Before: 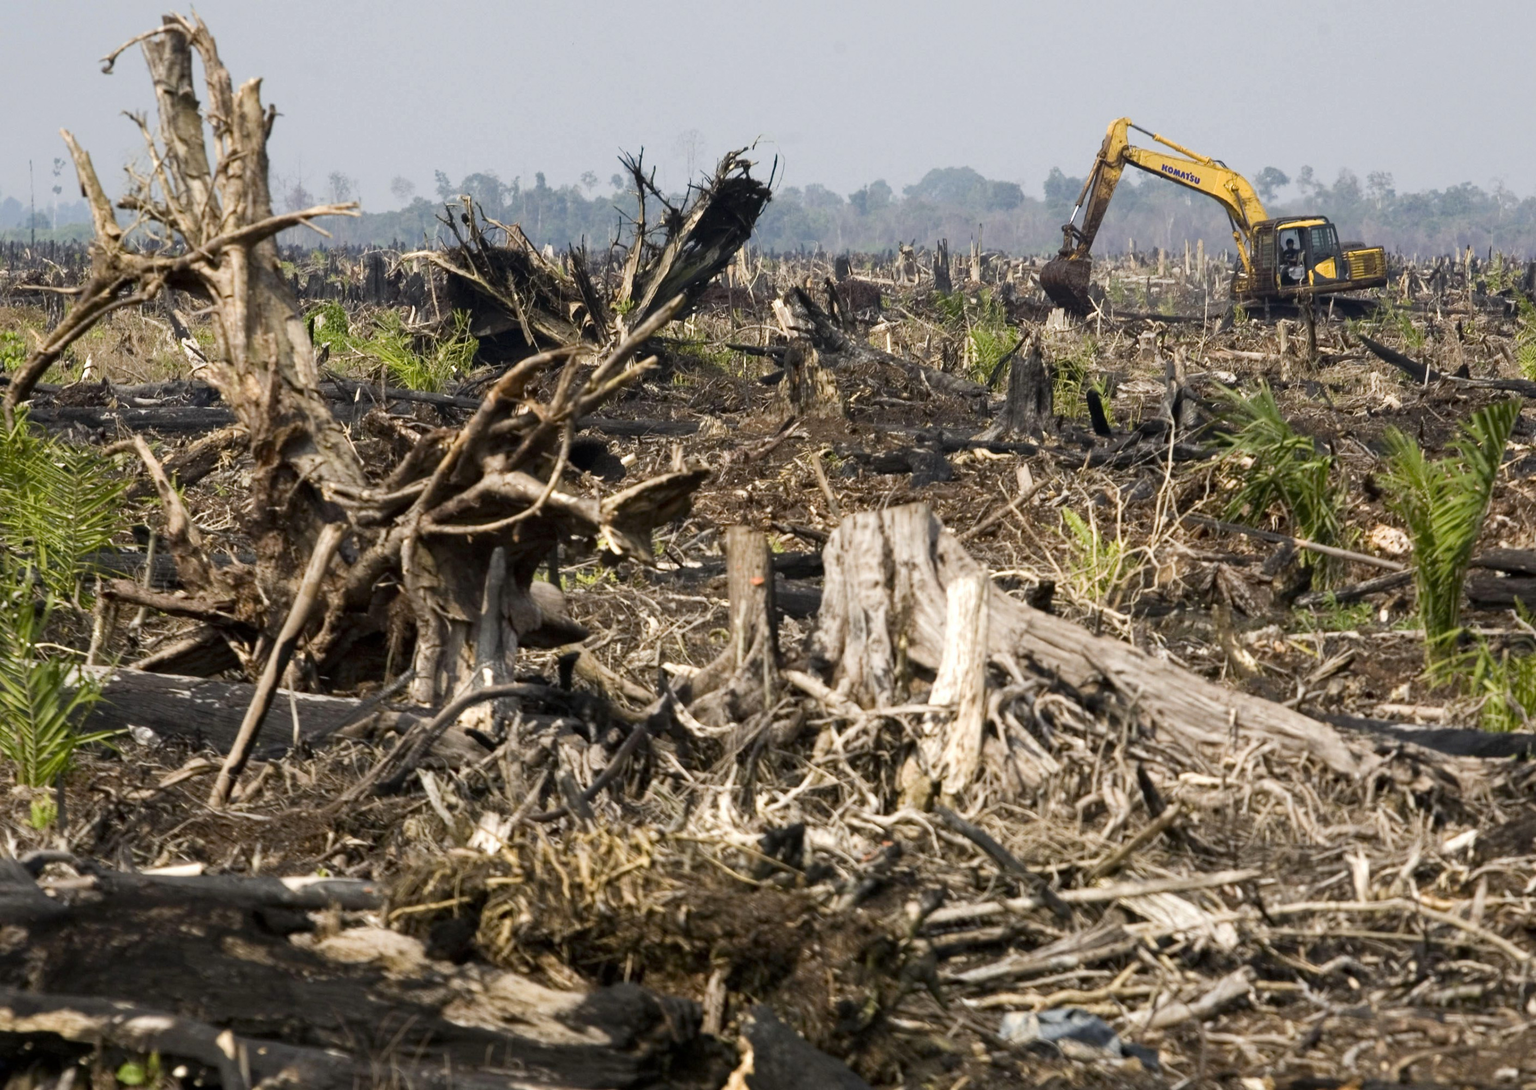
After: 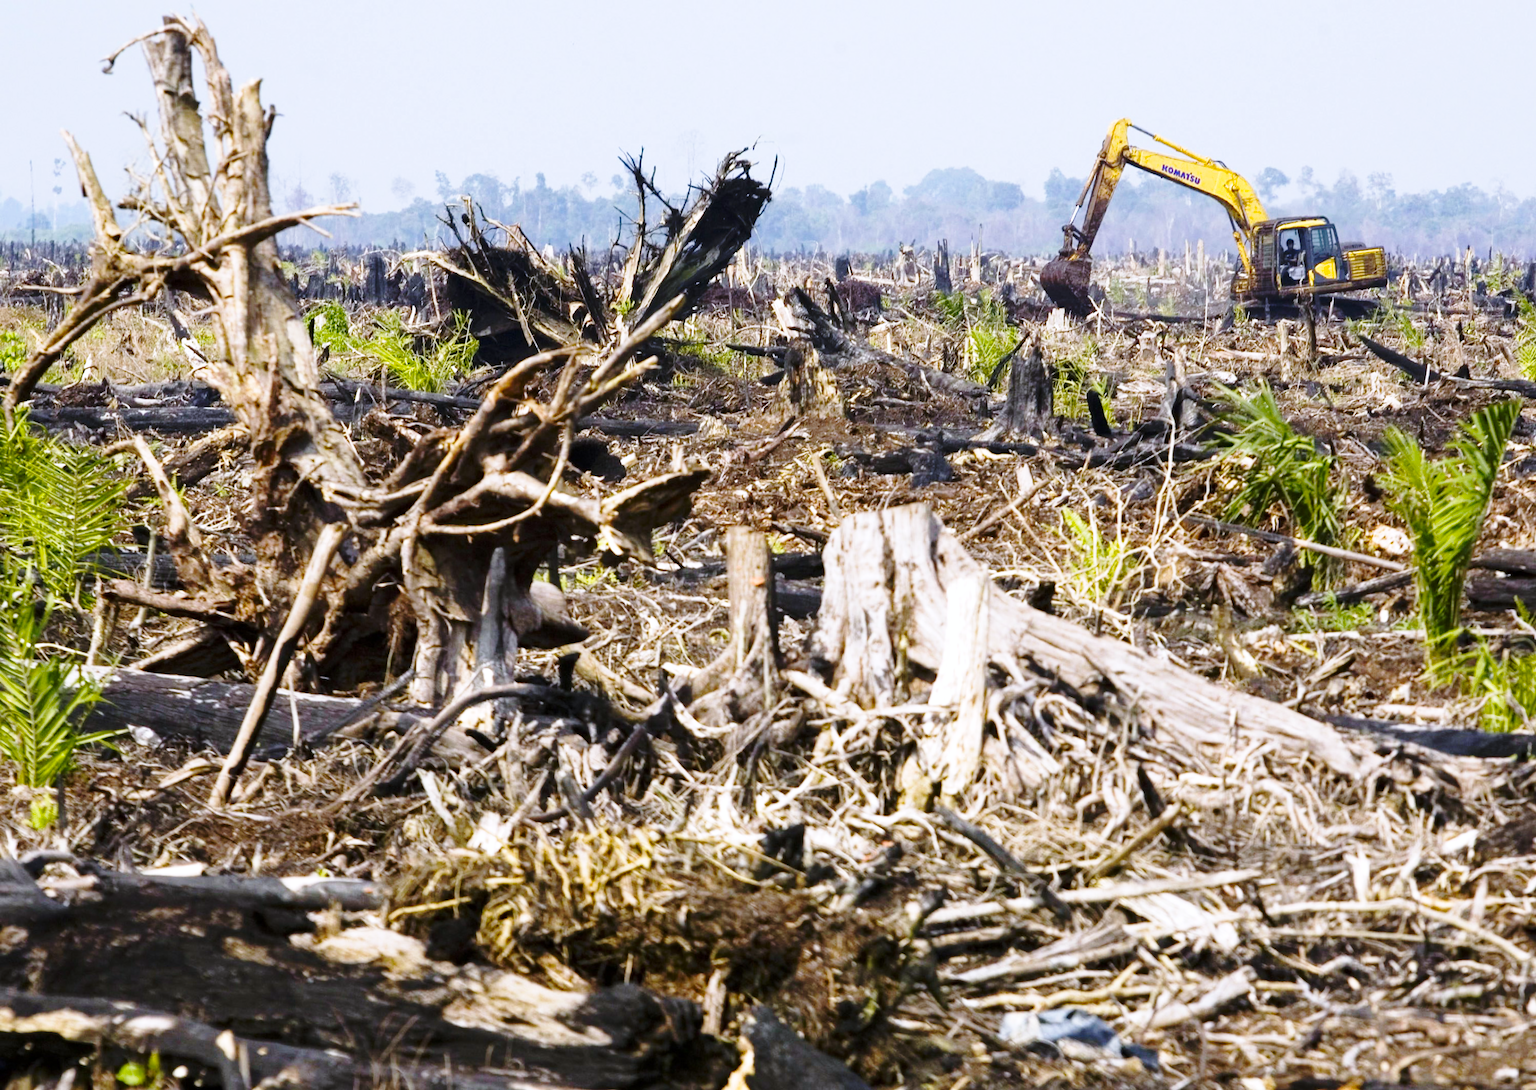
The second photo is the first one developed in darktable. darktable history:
color balance rgb: perceptual saturation grading › global saturation 25%, global vibrance 10%
white balance: red 0.967, blue 1.119, emerald 0.756
base curve: curves: ch0 [(0, 0) (0.032, 0.037) (0.105, 0.228) (0.435, 0.76) (0.856, 0.983) (1, 1)], preserve colors none
exposure: exposure -0.021 EV, compensate highlight preservation false
